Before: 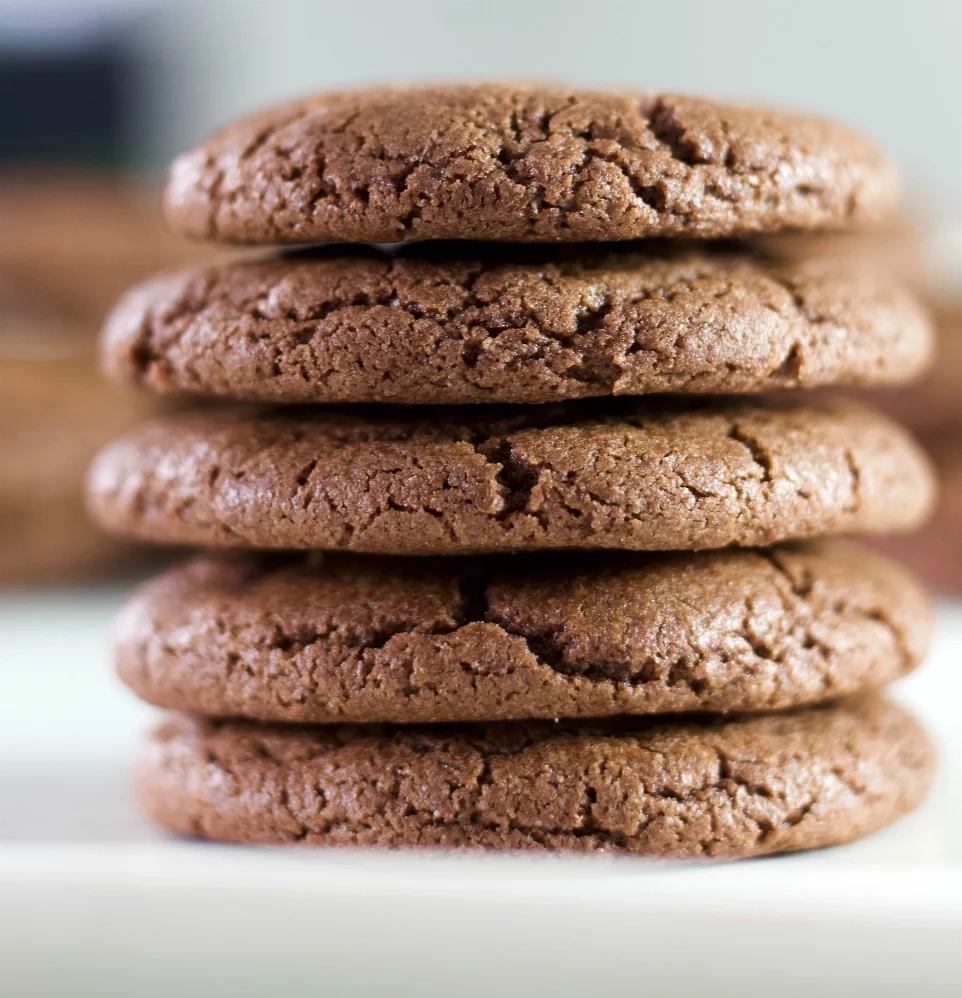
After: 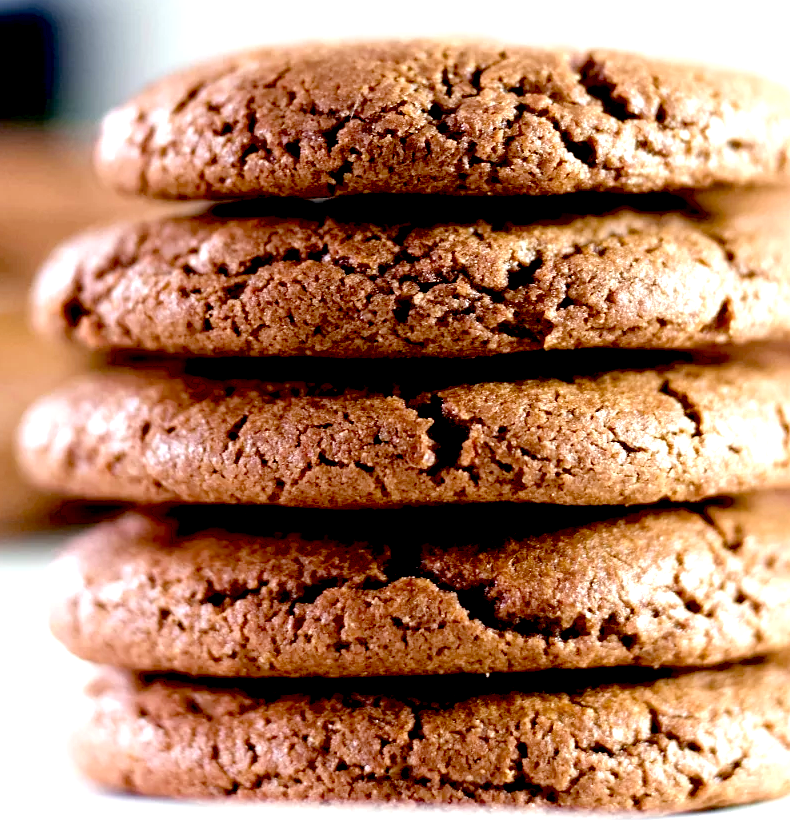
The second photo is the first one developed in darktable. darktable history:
exposure: black level correction 0.035, exposure 0.9 EV, compensate highlight preservation false
crop and rotate: left 7.196%, top 4.574%, right 10.605%, bottom 13.178%
rgb curve: curves: ch0 [(0, 0) (0.136, 0.078) (0.262, 0.245) (0.414, 0.42) (1, 1)], compensate middle gray true, preserve colors basic power
